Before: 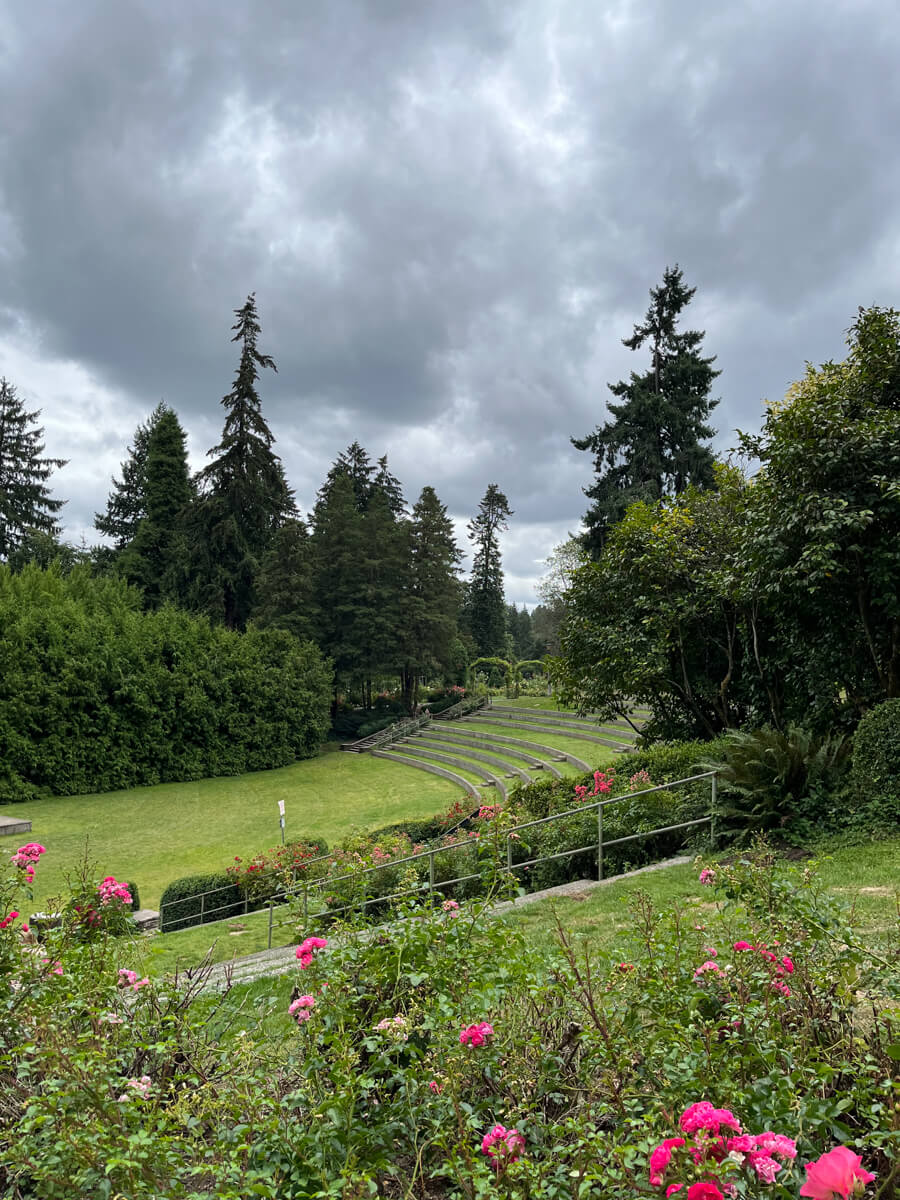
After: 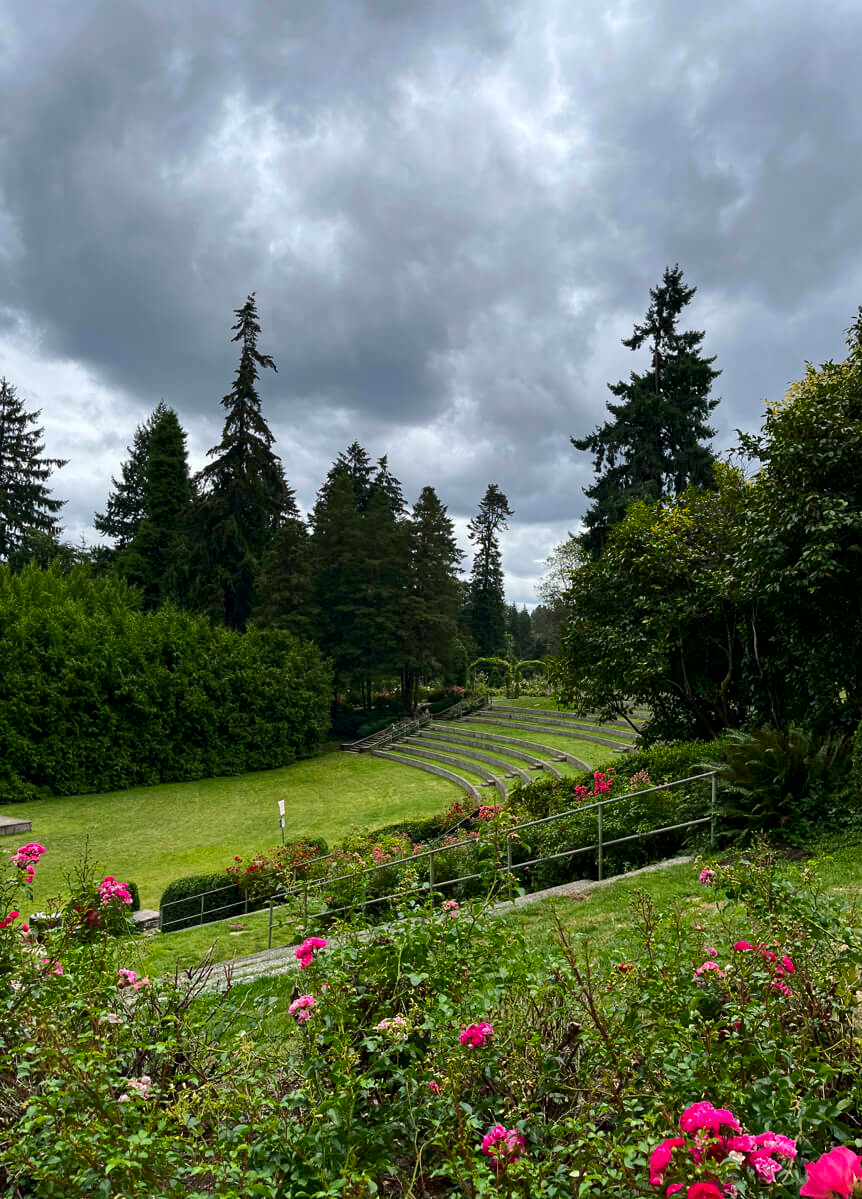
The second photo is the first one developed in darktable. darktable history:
contrast brightness saturation: contrast 0.12, brightness -0.12, saturation 0.2
crop: right 4.126%, bottom 0.031%
